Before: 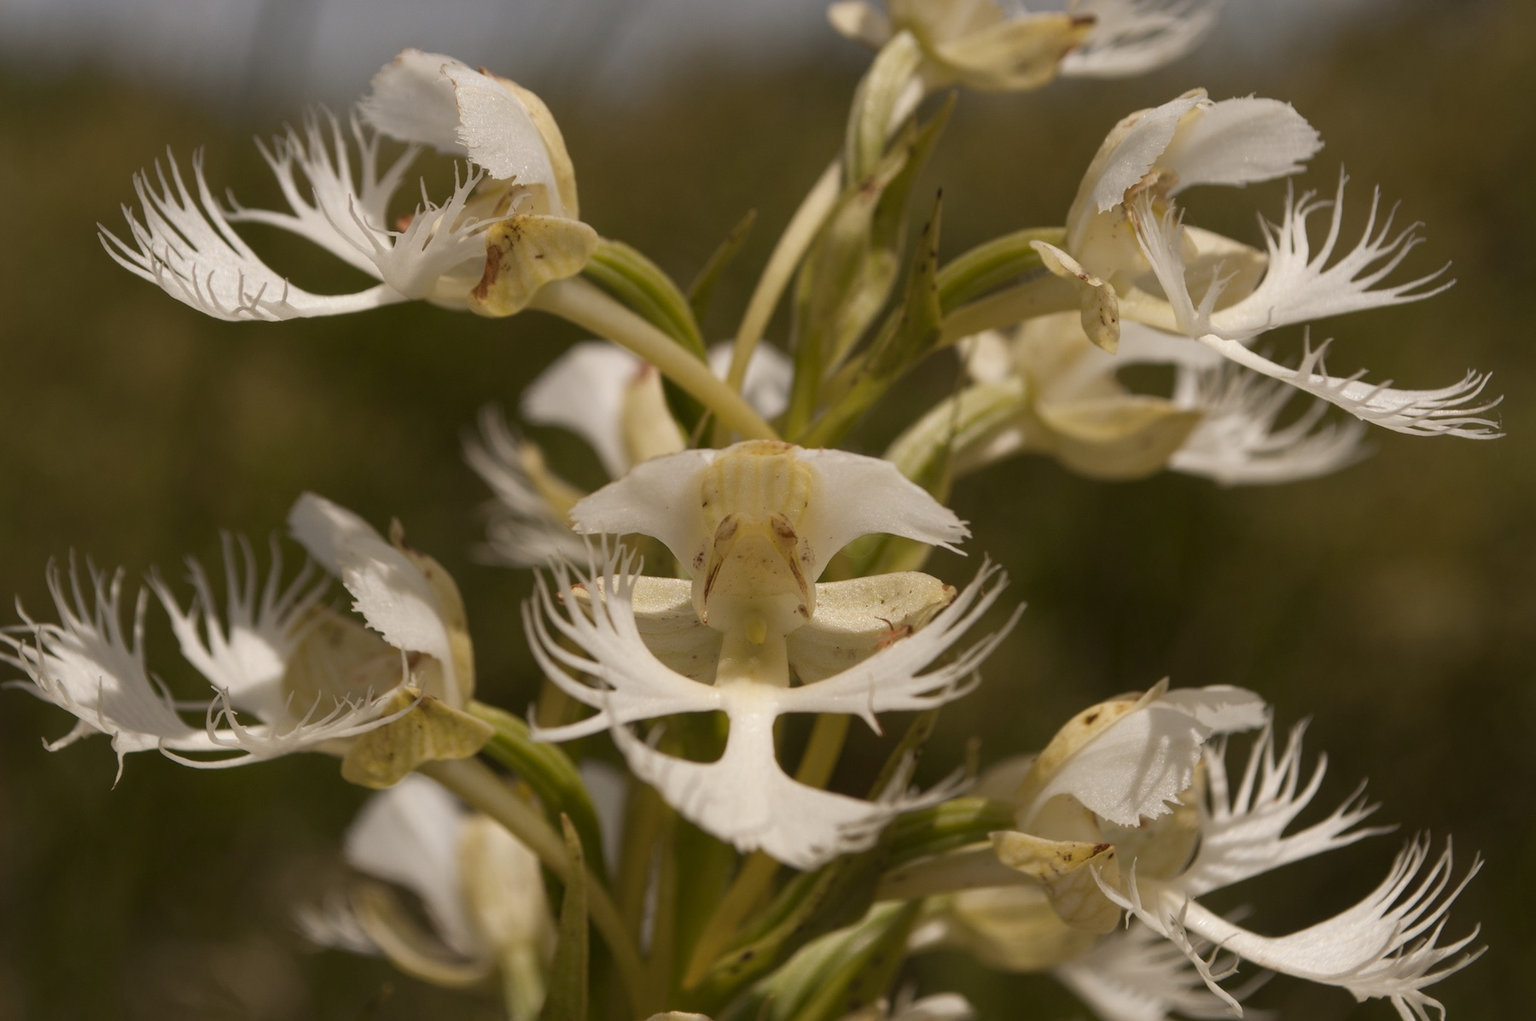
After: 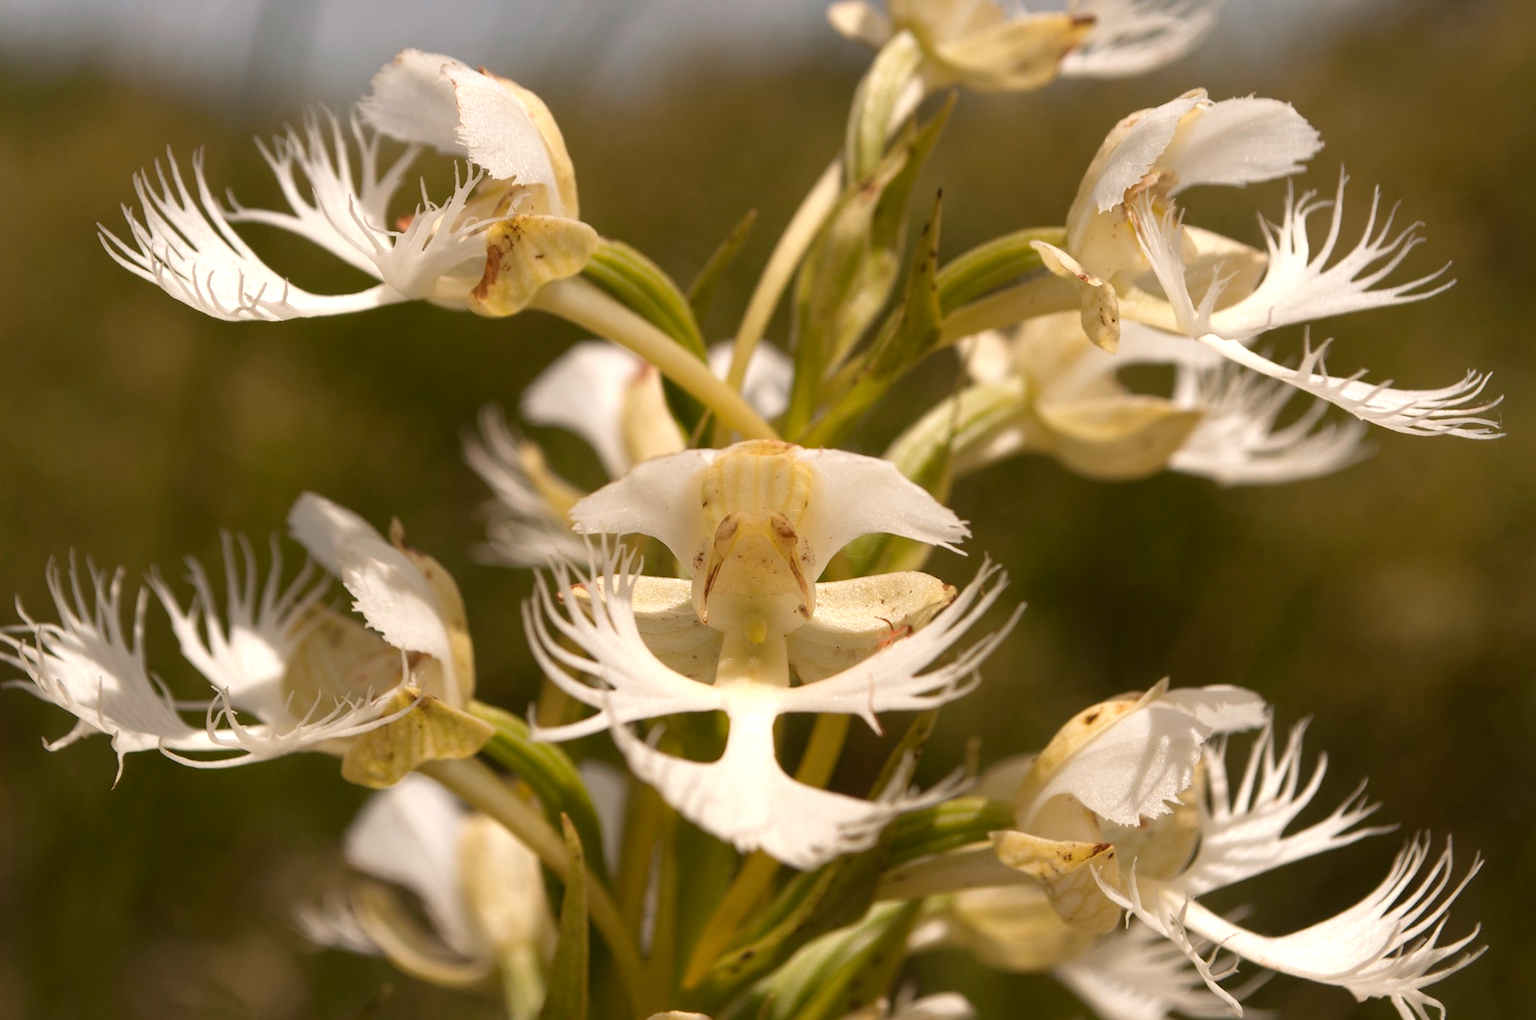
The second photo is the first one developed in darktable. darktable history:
exposure: exposure 0.665 EV, compensate exposure bias true, compensate highlight preservation false
contrast equalizer: octaves 7, y [[0.528 ×6], [0.514 ×6], [0.362 ×6], [0 ×6], [0 ×6]], mix -0.199
